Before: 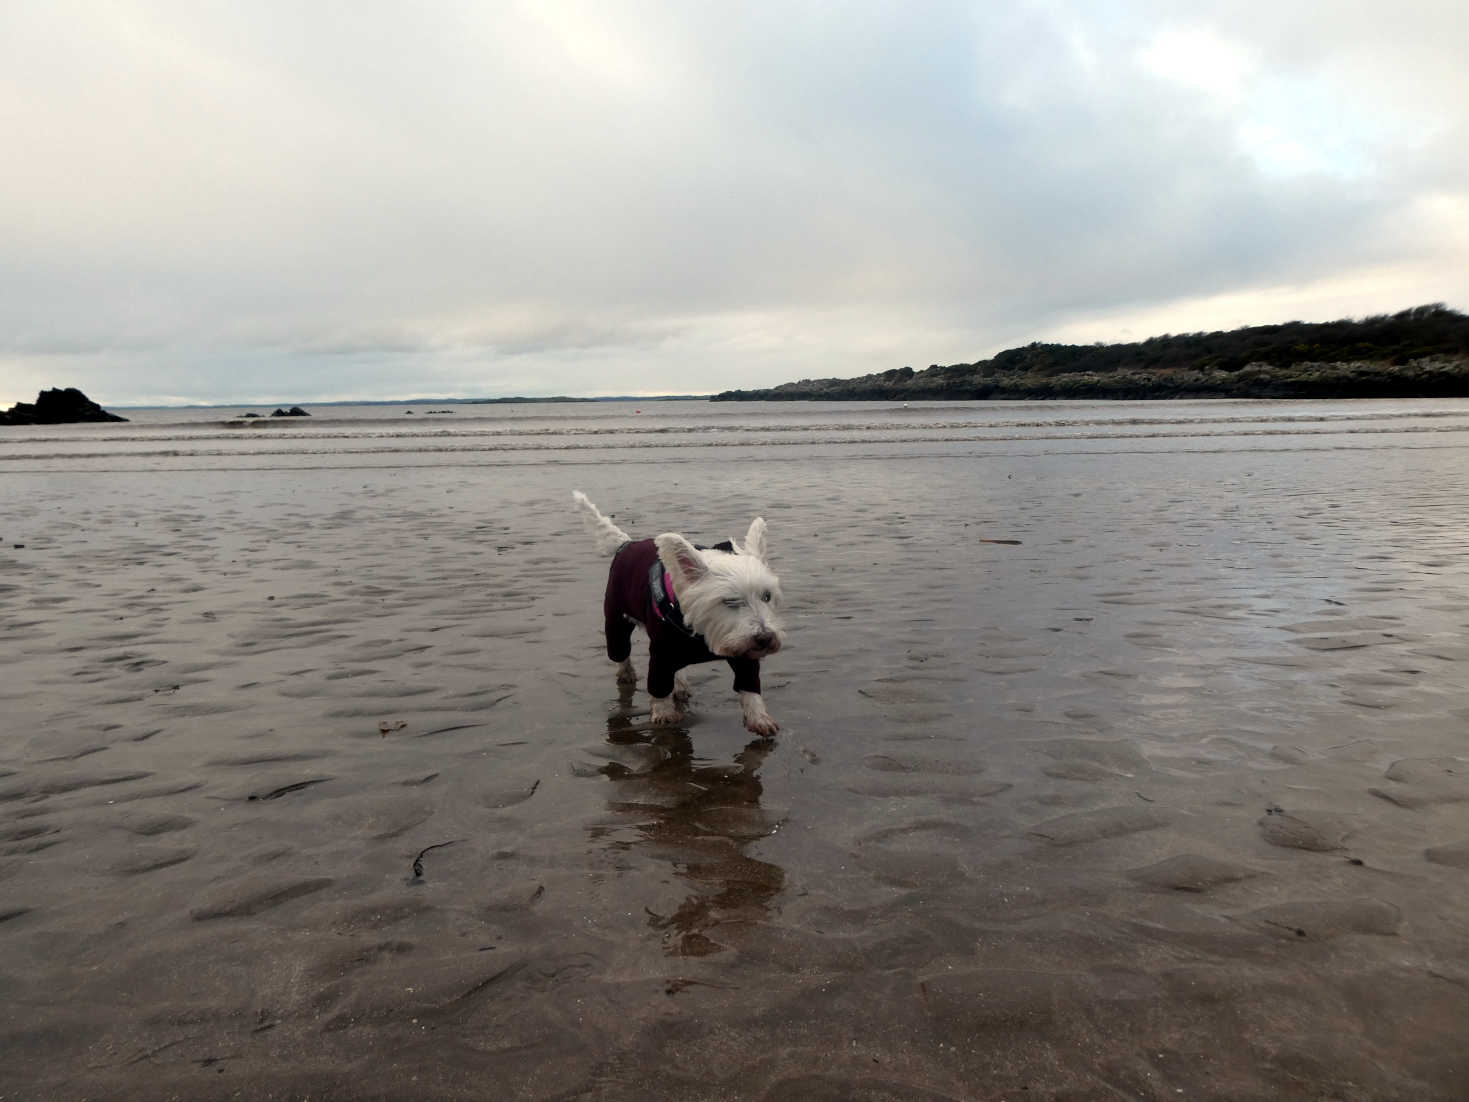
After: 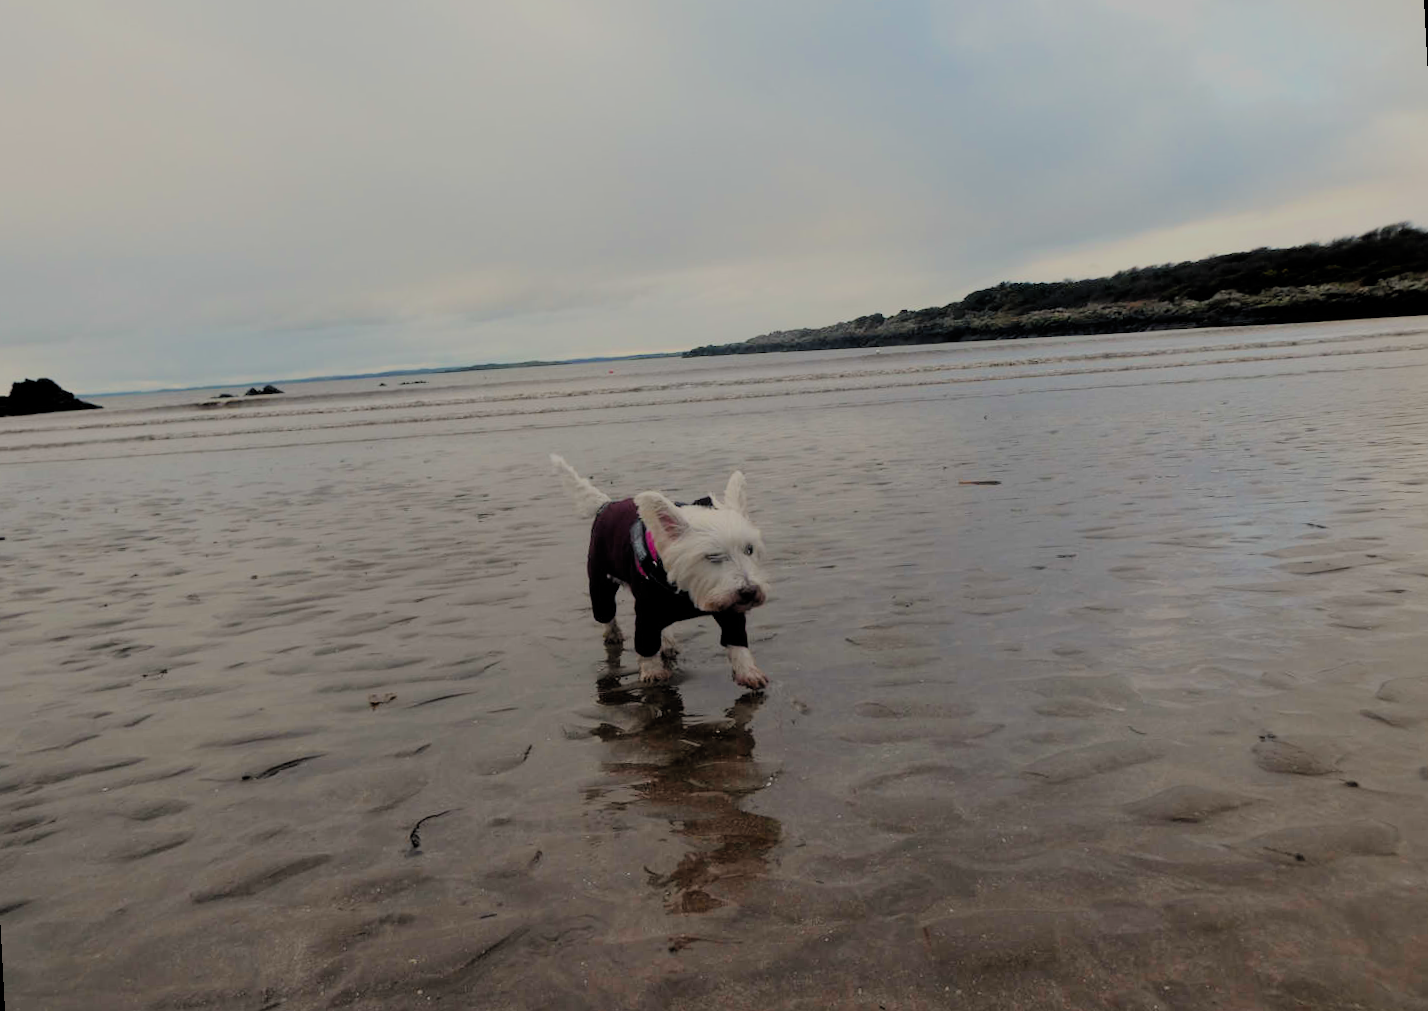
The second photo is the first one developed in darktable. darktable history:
rotate and perspective: rotation -3°, crop left 0.031, crop right 0.968, crop top 0.07, crop bottom 0.93
filmic rgb: white relative exposure 8 EV, threshold 3 EV, hardness 2.44, latitude 10.07%, contrast 0.72, highlights saturation mix 10%, shadows ↔ highlights balance 1.38%, color science v4 (2020), enable highlight reconstruction true
